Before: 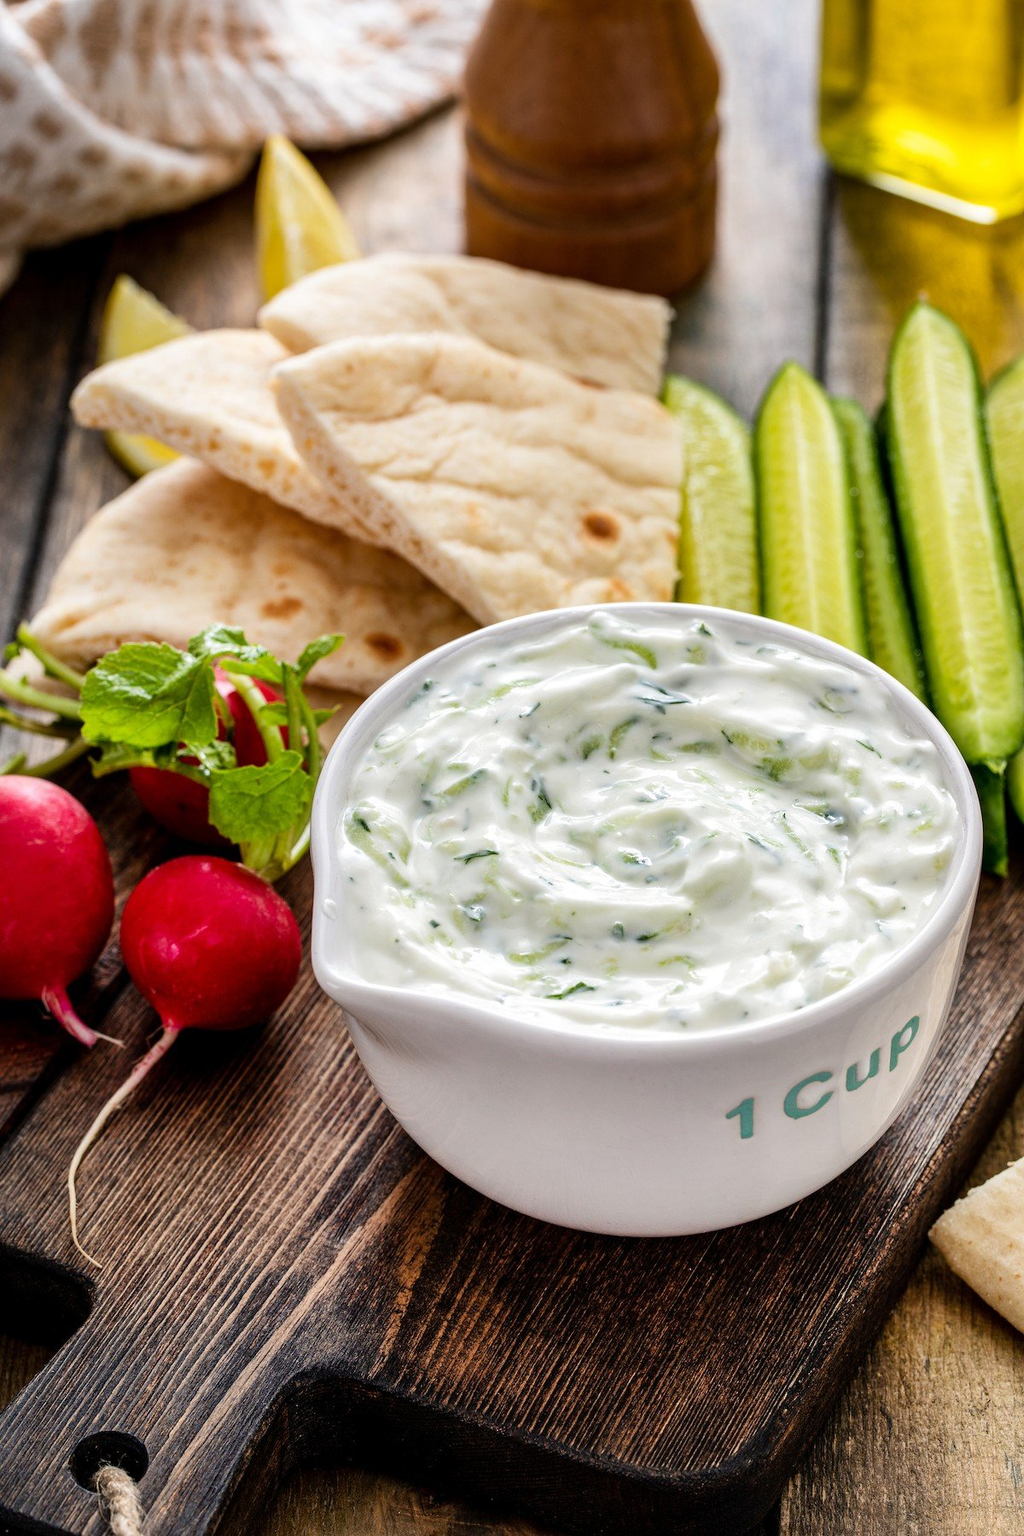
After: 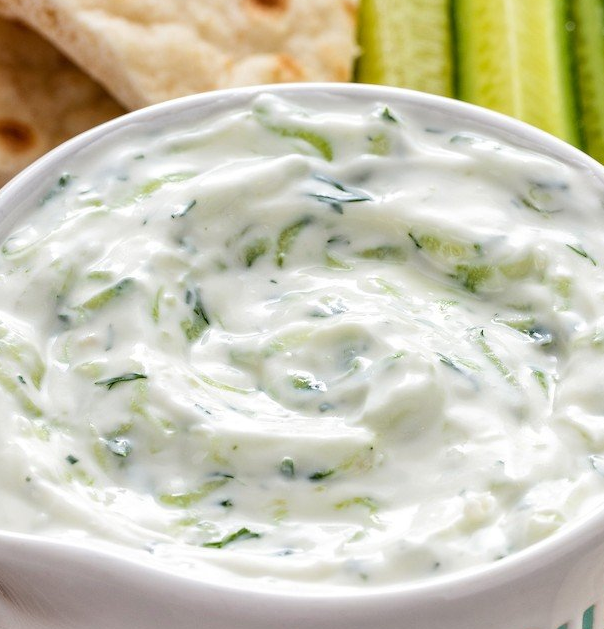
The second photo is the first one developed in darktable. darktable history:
crop: left 36.448%, top 34.634%, right 13.19%, bottom 30.404%
